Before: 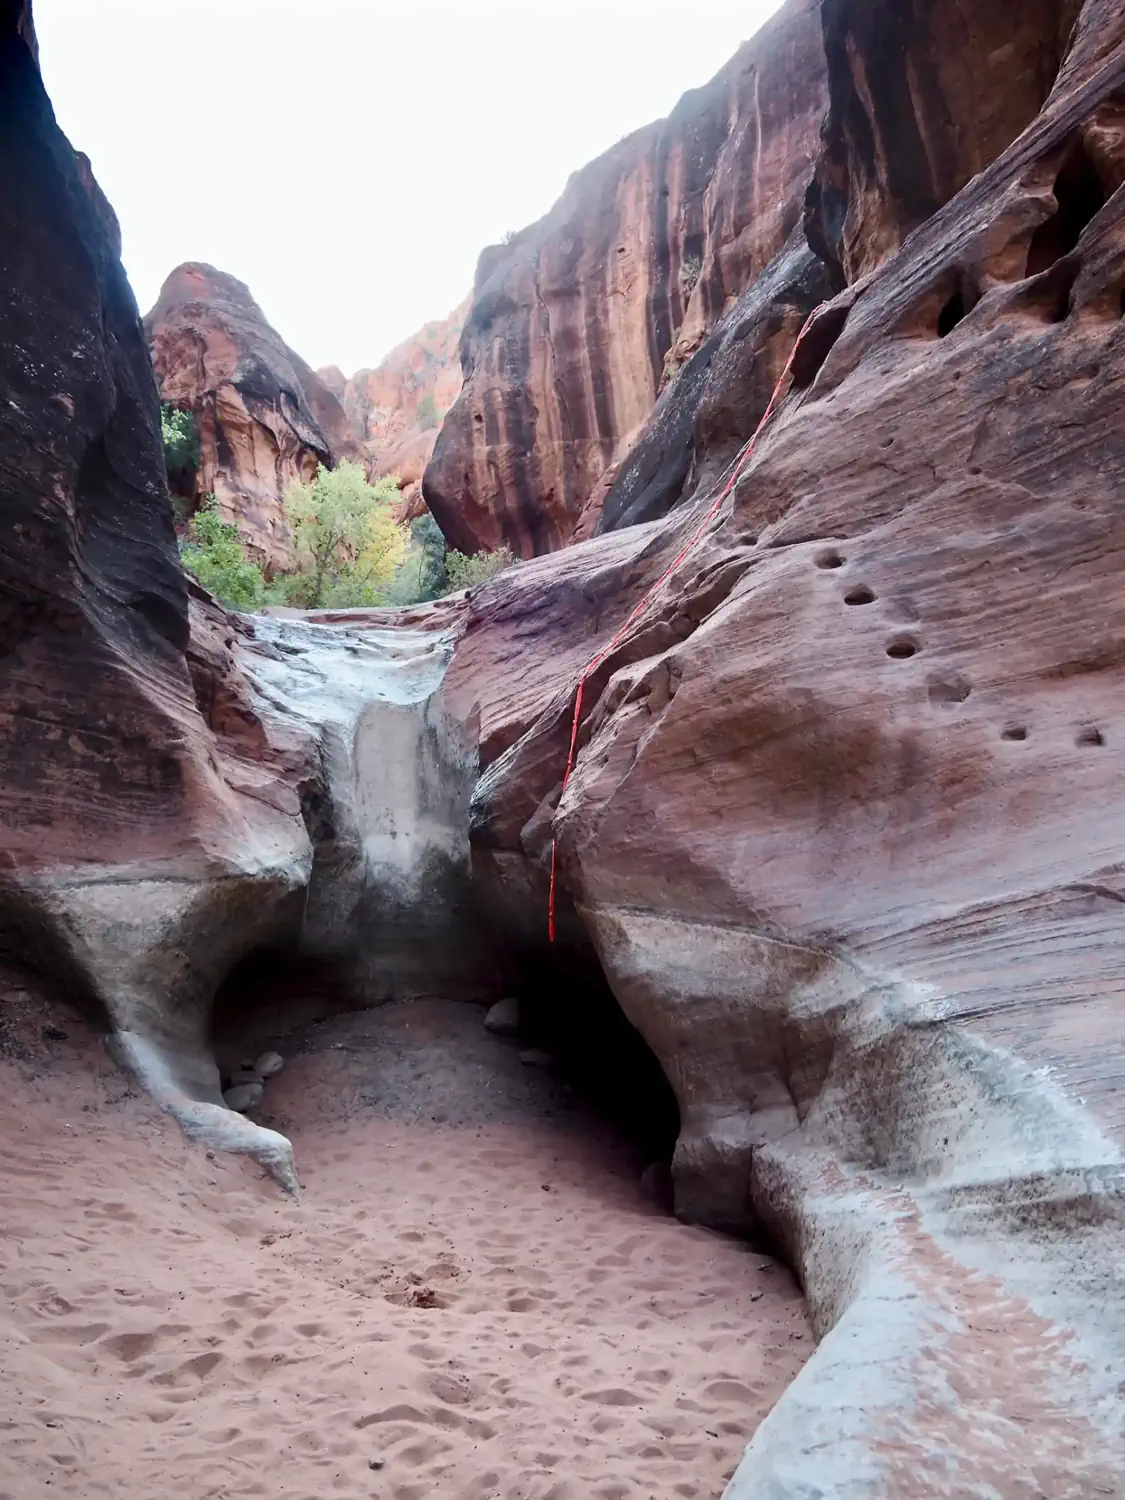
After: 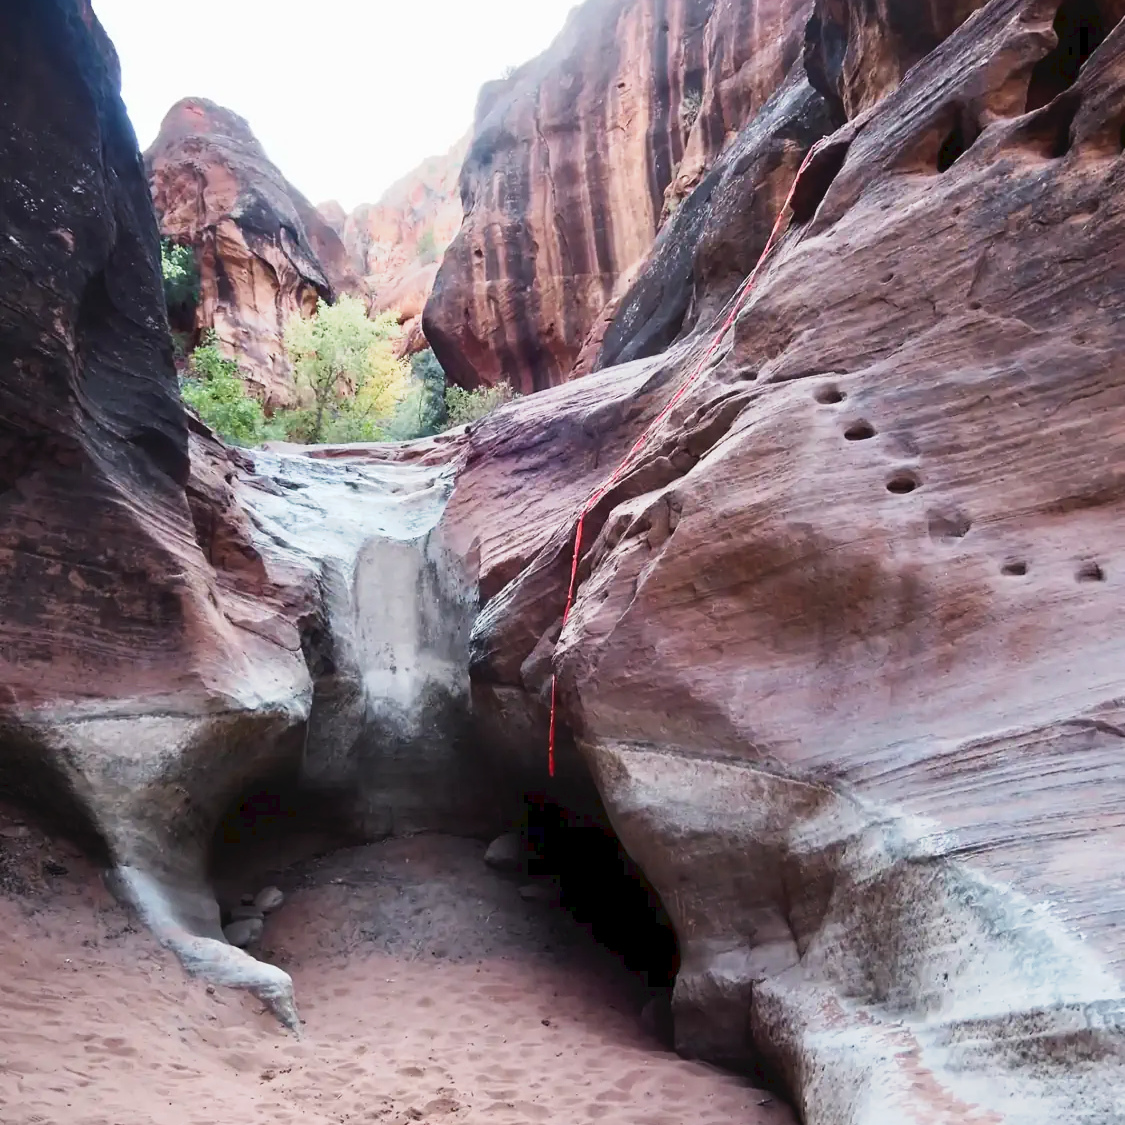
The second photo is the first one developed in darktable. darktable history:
crop: top 11.038%, bottom 13.962%
tone curve: curves: ch0 [(0, 0) (0.003, 0.045) (0.011, 0.051) (0.025, 0.057) (0.044, 0.074) (0.069, 0.096) (0.1, 0.125) (0.136, 0.16) (0.177, 0.201) (0.224, 0.242) (0.277, 0.299) (0.335, 0.362) (0.399, 0.432) (0.468, 0.512) (0.543, 0.601) (0.623, 0.691) (0.709, 0.786) (0.801, 0.876) (0.898, 0.927) (1, 1)], preserve colors none
